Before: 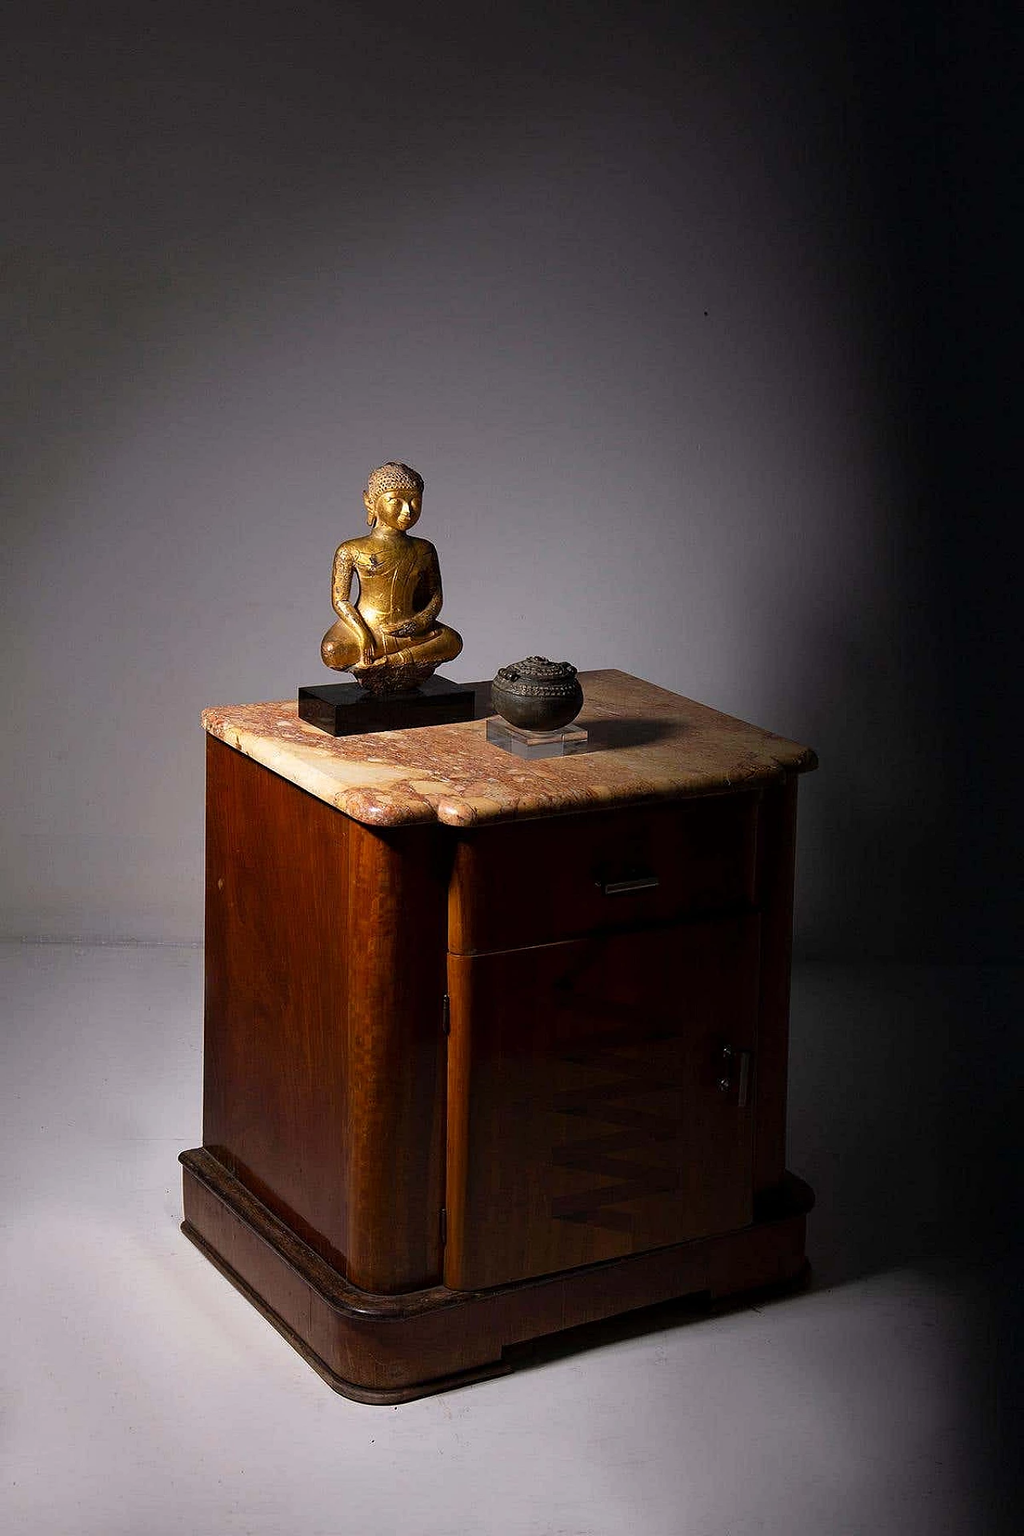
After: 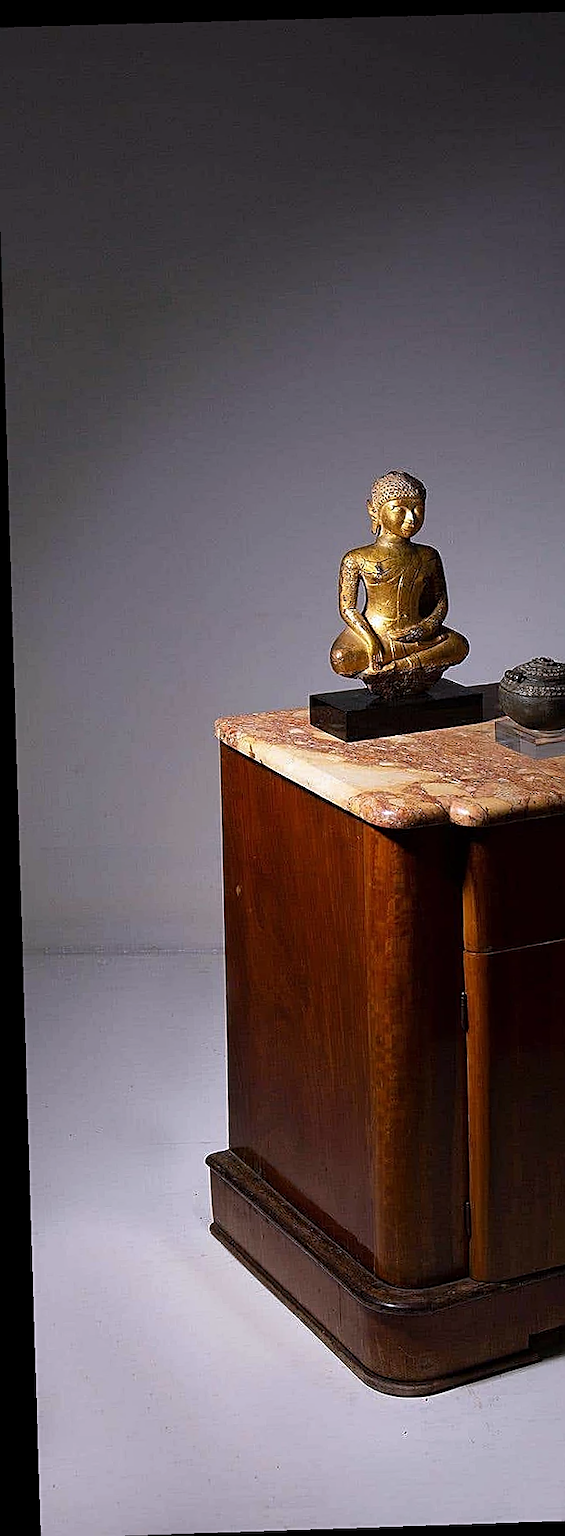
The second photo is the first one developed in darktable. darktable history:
rotate and perspective: rotation -1.77°, lens shift (horizontal) 0.004, automatic cropping off
crop: left 0.587%, right 45.588%, bottom 0.086%
white balance: red 0.984, blue 1.059
sharpen: on, module defaults
